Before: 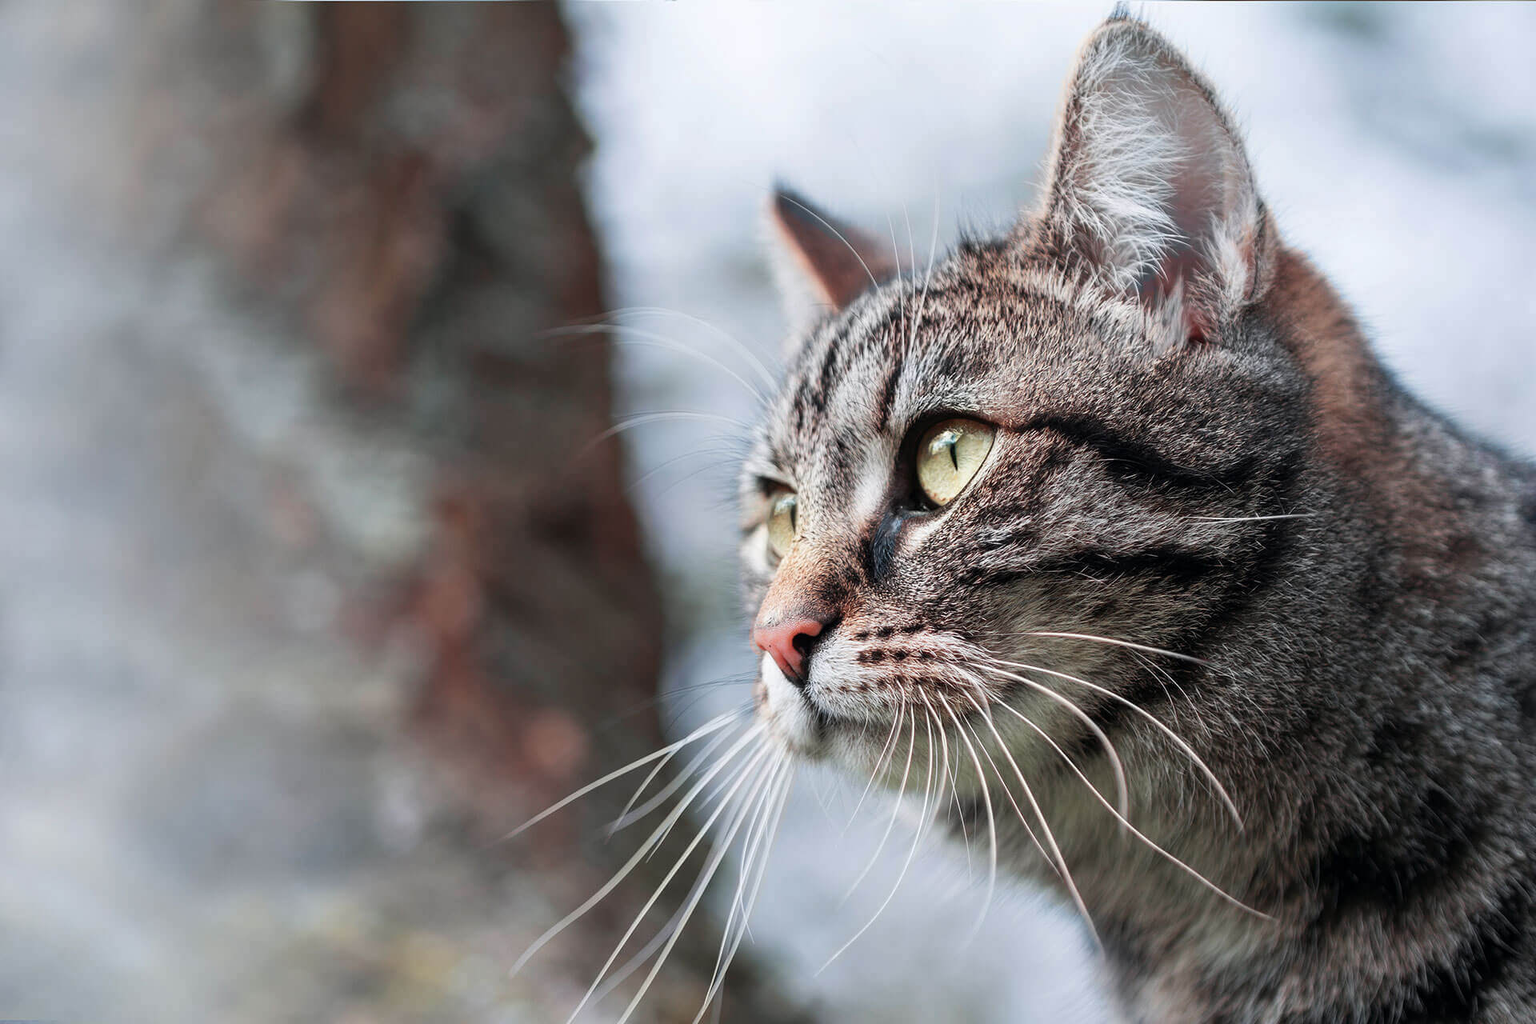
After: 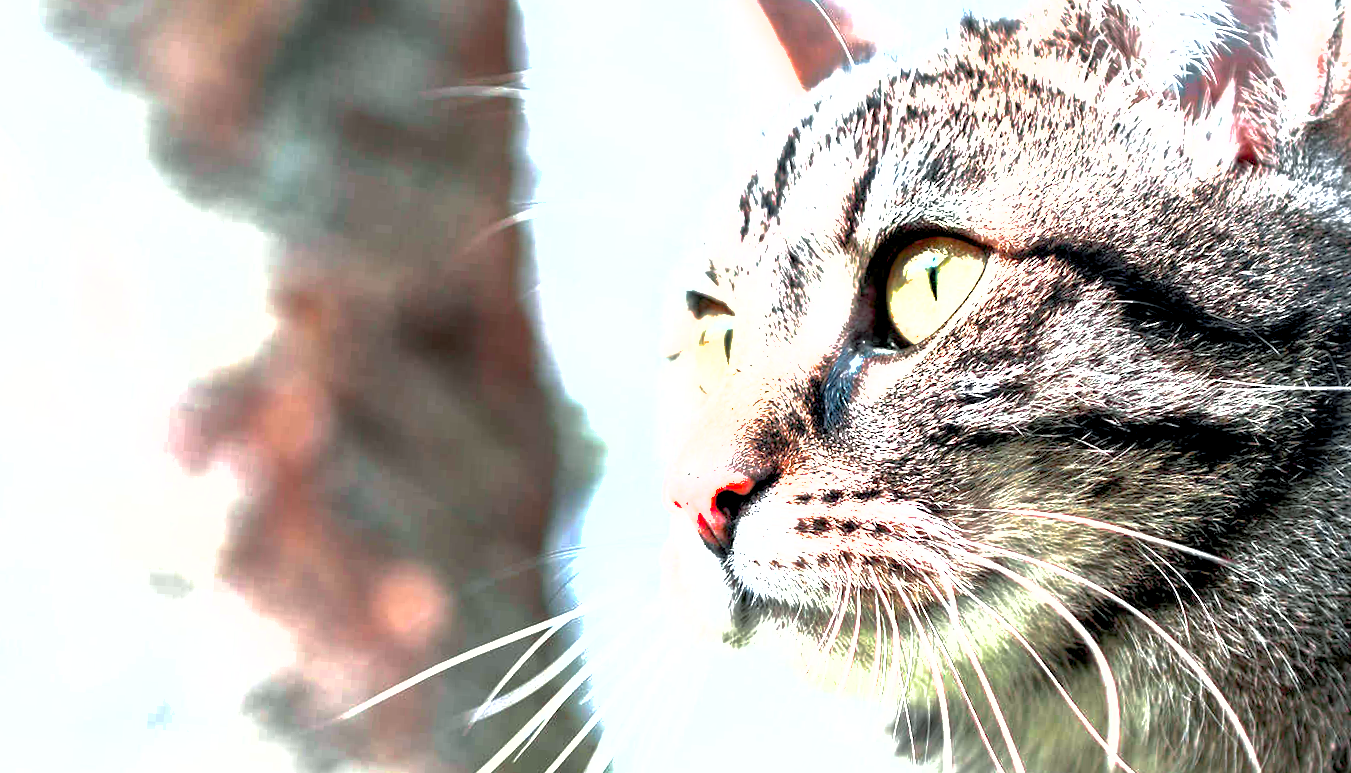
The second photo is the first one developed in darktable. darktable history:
color balance rgb: shadows lift › chroma 2.049%, shadows lift › hue 187.88°, global offset › luminance -0.494%, perceptual saturation grading › global saturation 0.964%, perceptual brilliance grading › global brilliance 34.454%, perceptual brilliance grading › highlights 49.918%, perceptual brilliance grading › mid-tones 59.442%, perceptual brilliance grading › shadows 34.472%, global vibrance 14.339%
shadows and highlights: on, module defaults
crop and rotate: angle -4.16°, left 9.852%, top 21.028%, right 12.261%, bottom 12.136%
